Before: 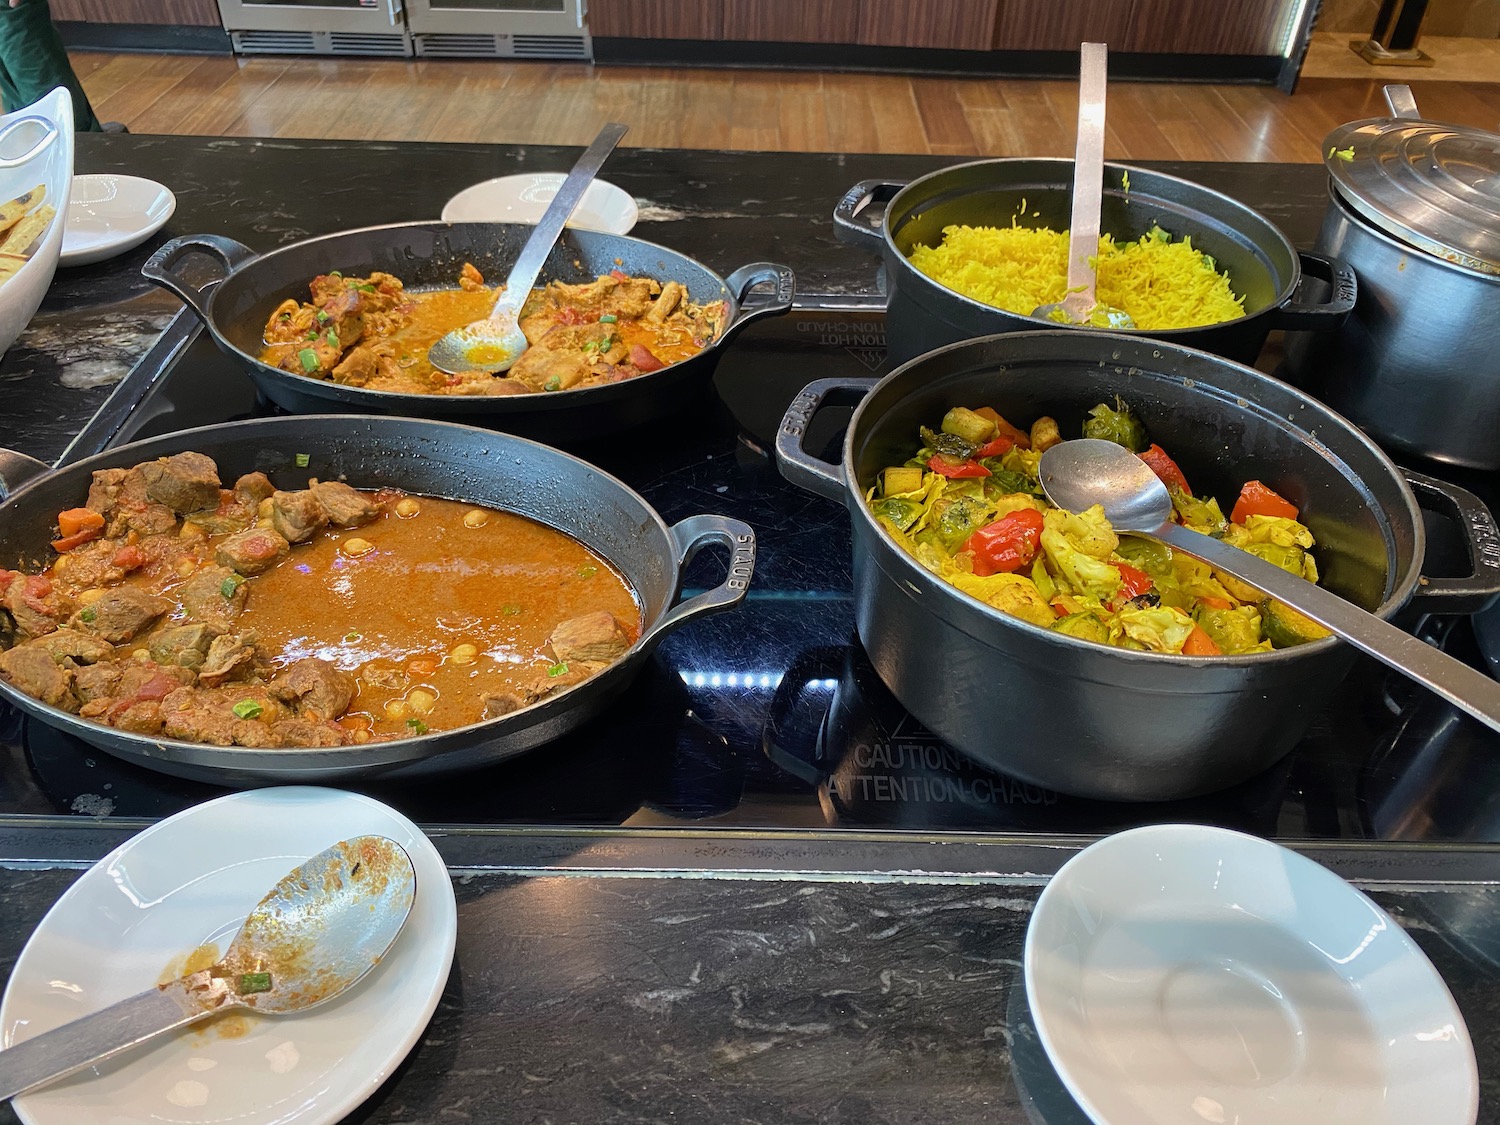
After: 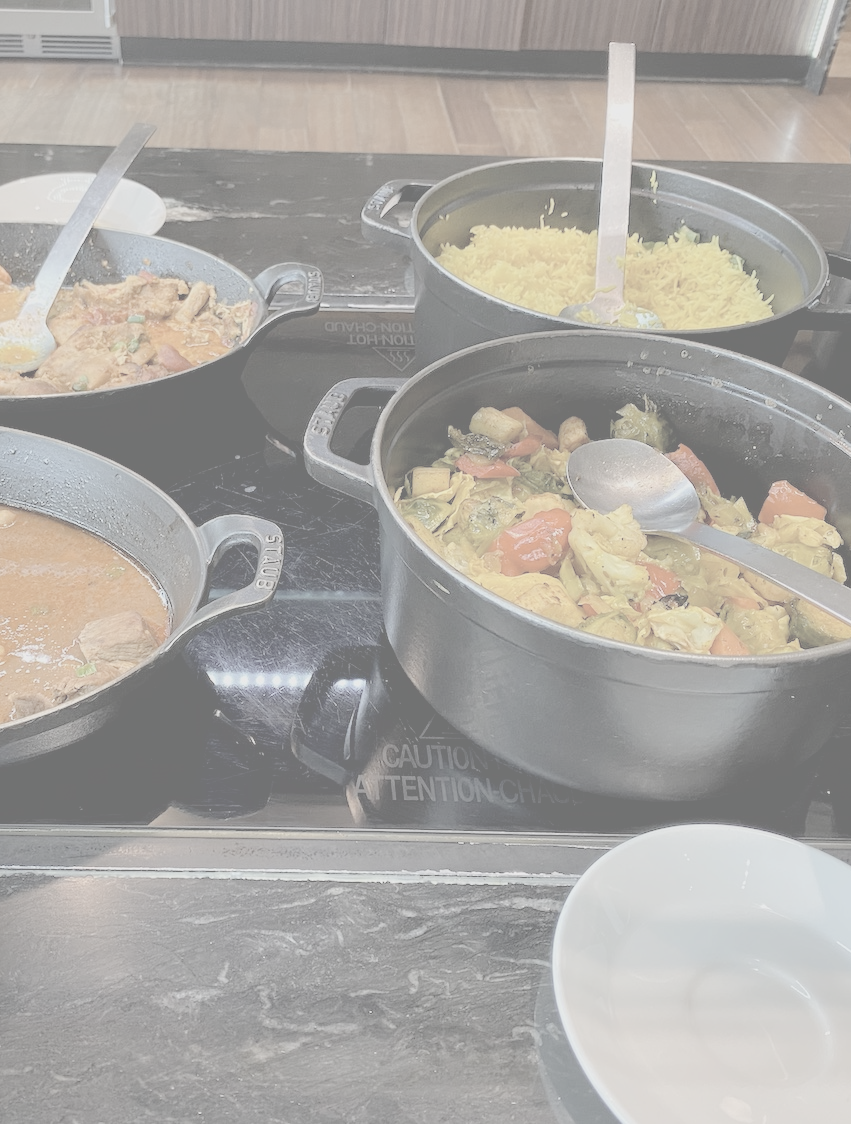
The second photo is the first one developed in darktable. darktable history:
contrast brightness saturation: contrast -0.317, brightness 0.75, saturation -0.781
crop: left 31.513%, top 0.003%, right 11.727%
